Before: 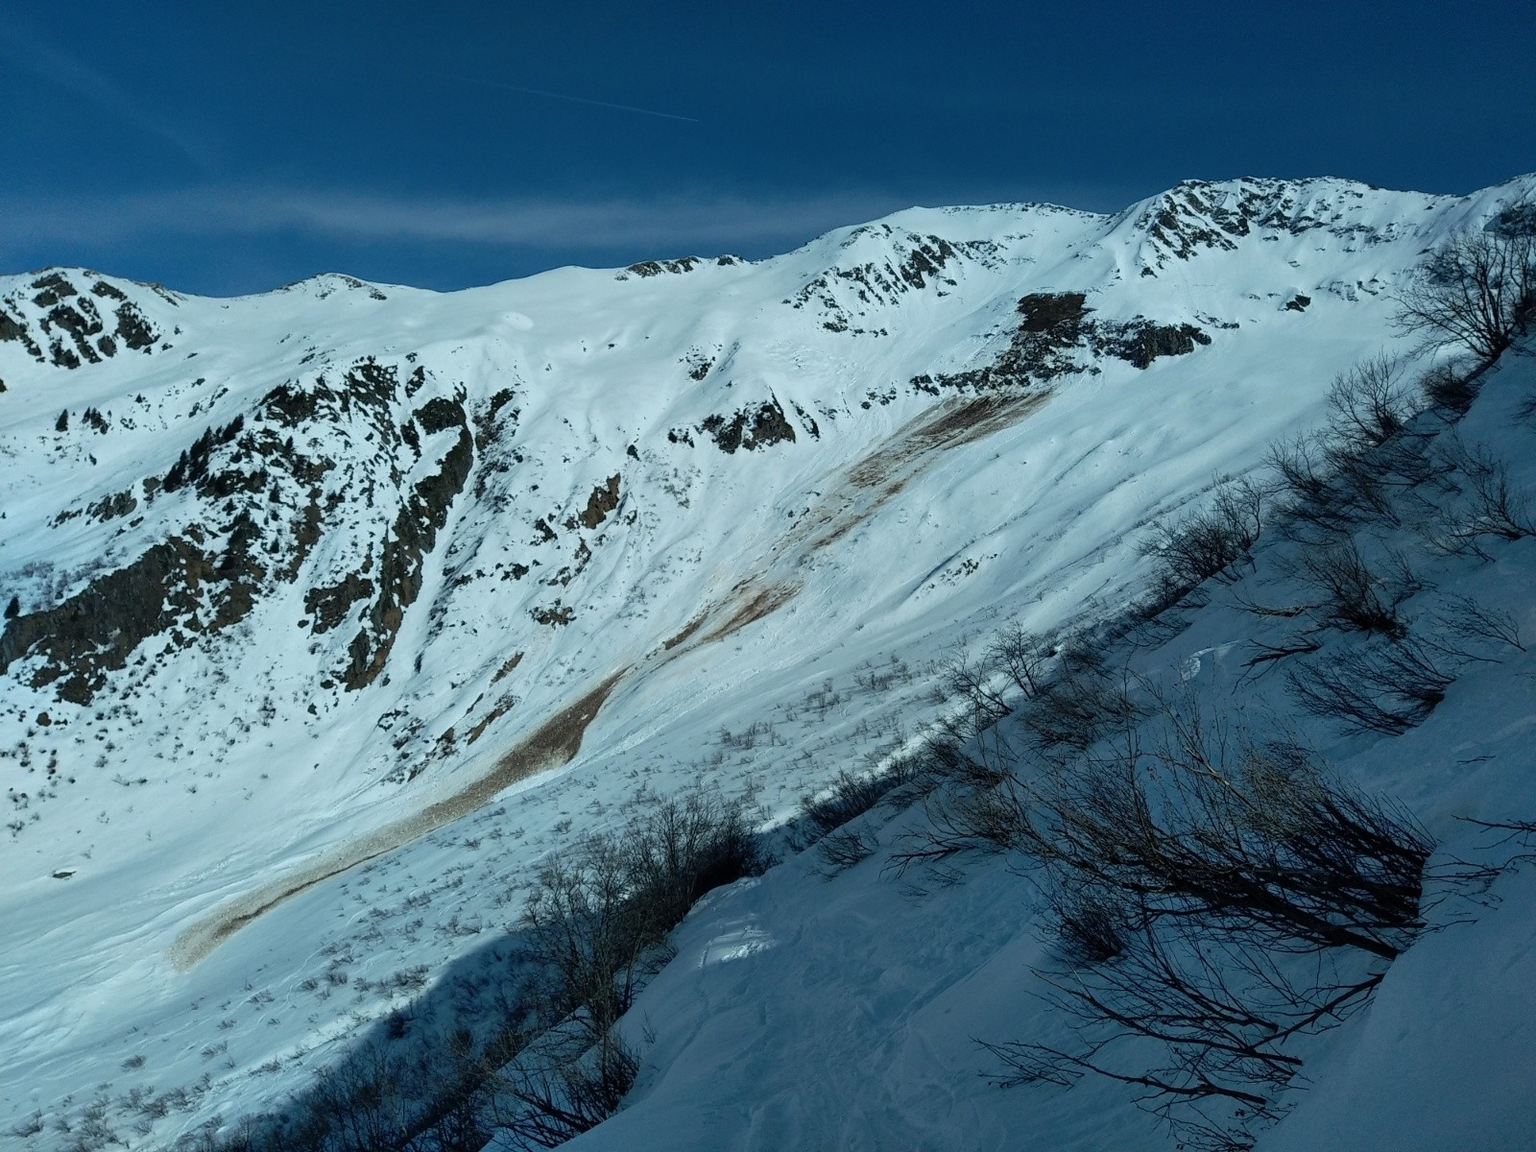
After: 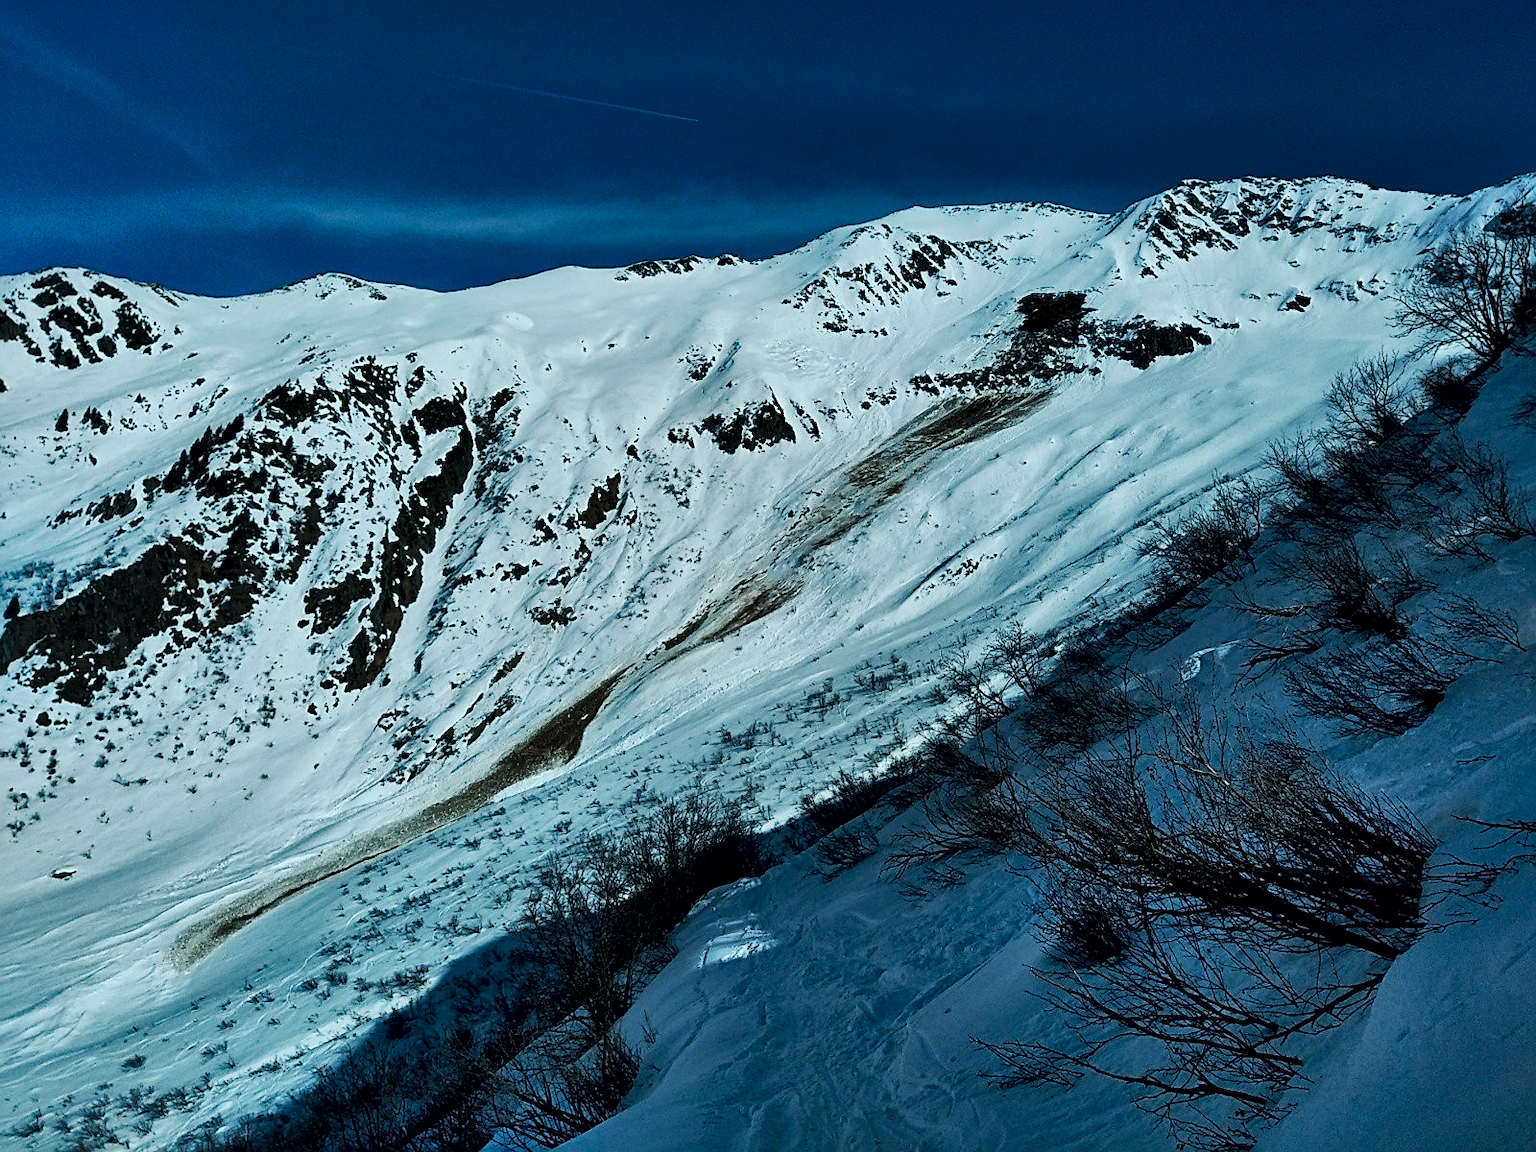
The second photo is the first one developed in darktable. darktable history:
sharpen: on, module defaults
tone curve: curves: ch0 [(0, 0) (0.003, 0.003) (0.011, 0.009) (0.025, 0.018) (0.044, 0.028) (0.069, 0.038) (0.1, 0.049) (0.136, 0.062) (0.177, 0.089) (0.224, 0.123) (0.277, 0.165) (0.335, 0.223) (0.399, 0.293) (0.468, 0.385) (0.543, 0.497) (0.623, 0.613) (0.709, 0.716) (0.801, 0.802) (0.898, 0.887) (1, 1)], preserve colors none
shadows and highlights: shadows 43.6, white point adjustment -1.59, soften with gaussian
local contrast: mode bilateral grid, contrast 69, coarseness 75, detail 181%, midtone range 0.2
